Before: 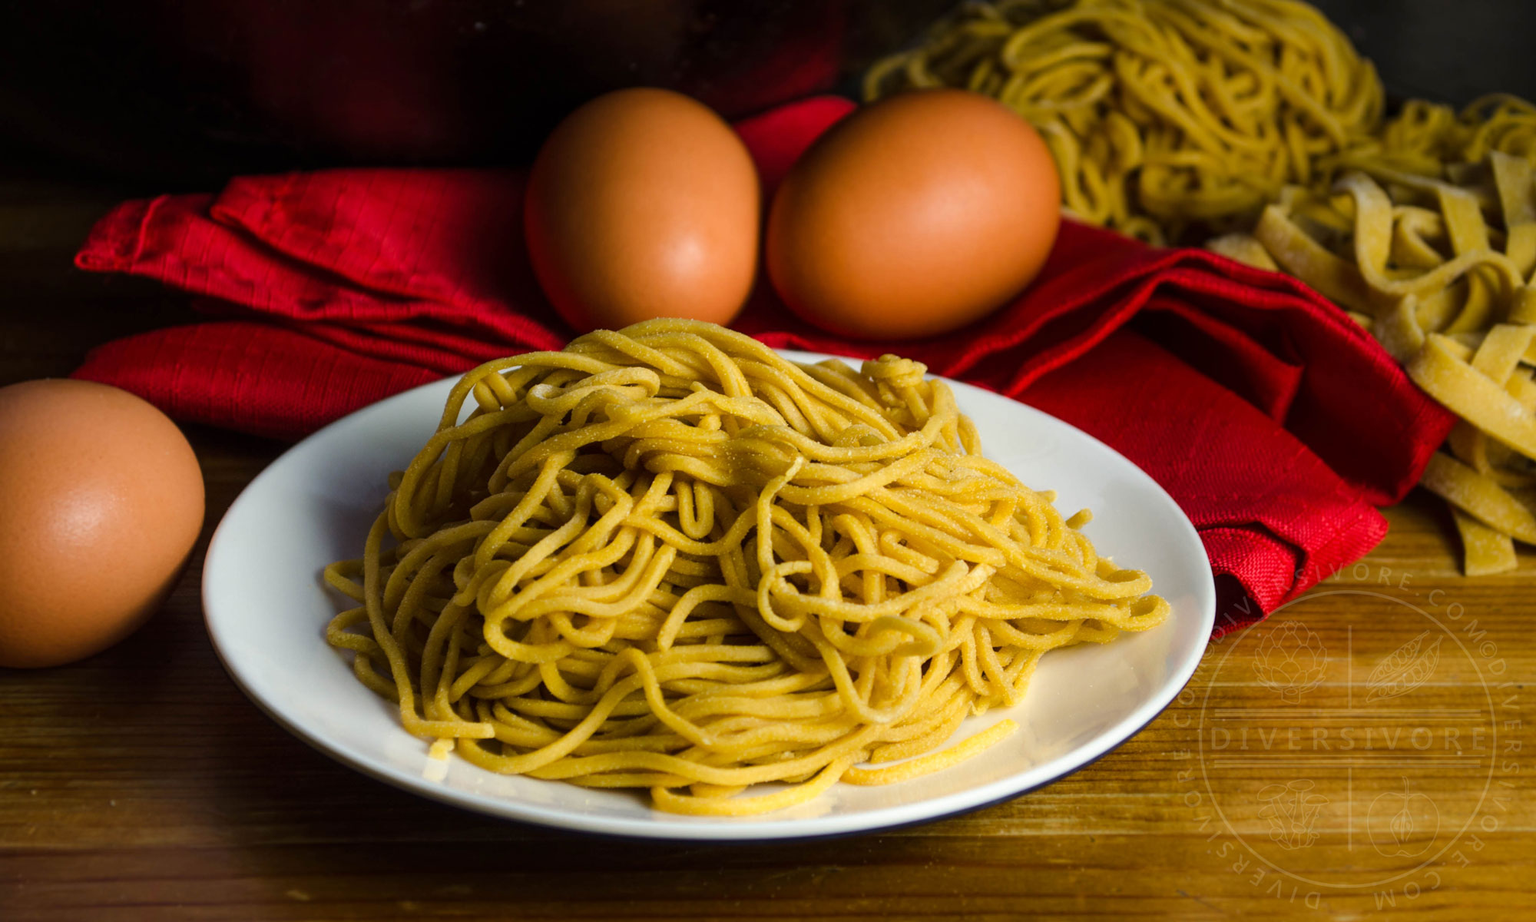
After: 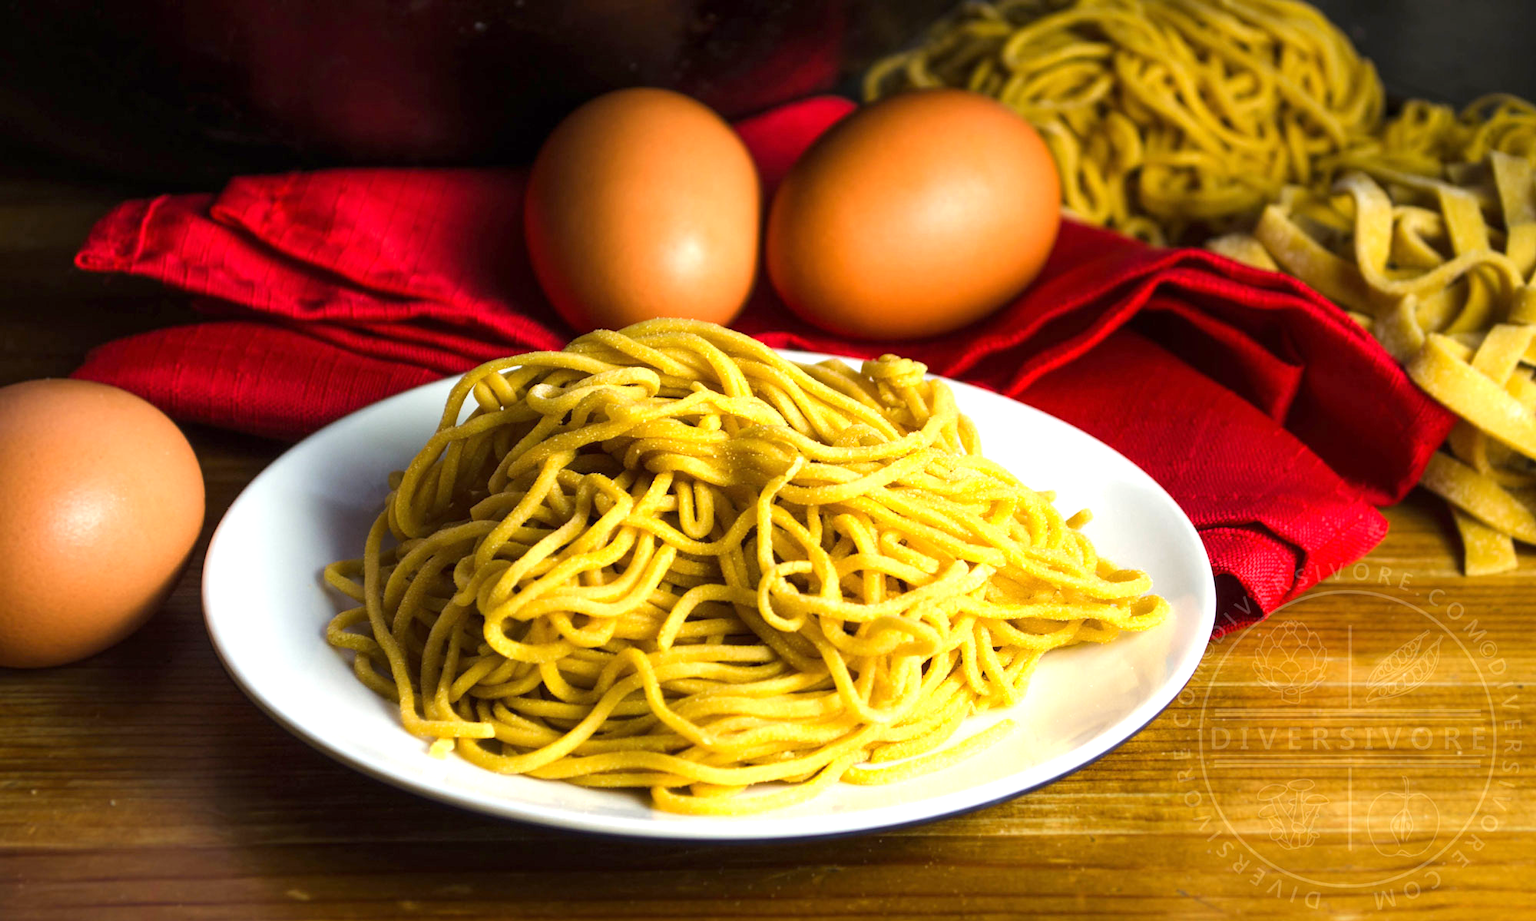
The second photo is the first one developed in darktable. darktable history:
exposure: exposure 0.914 EV, compensate highlight preservation false
